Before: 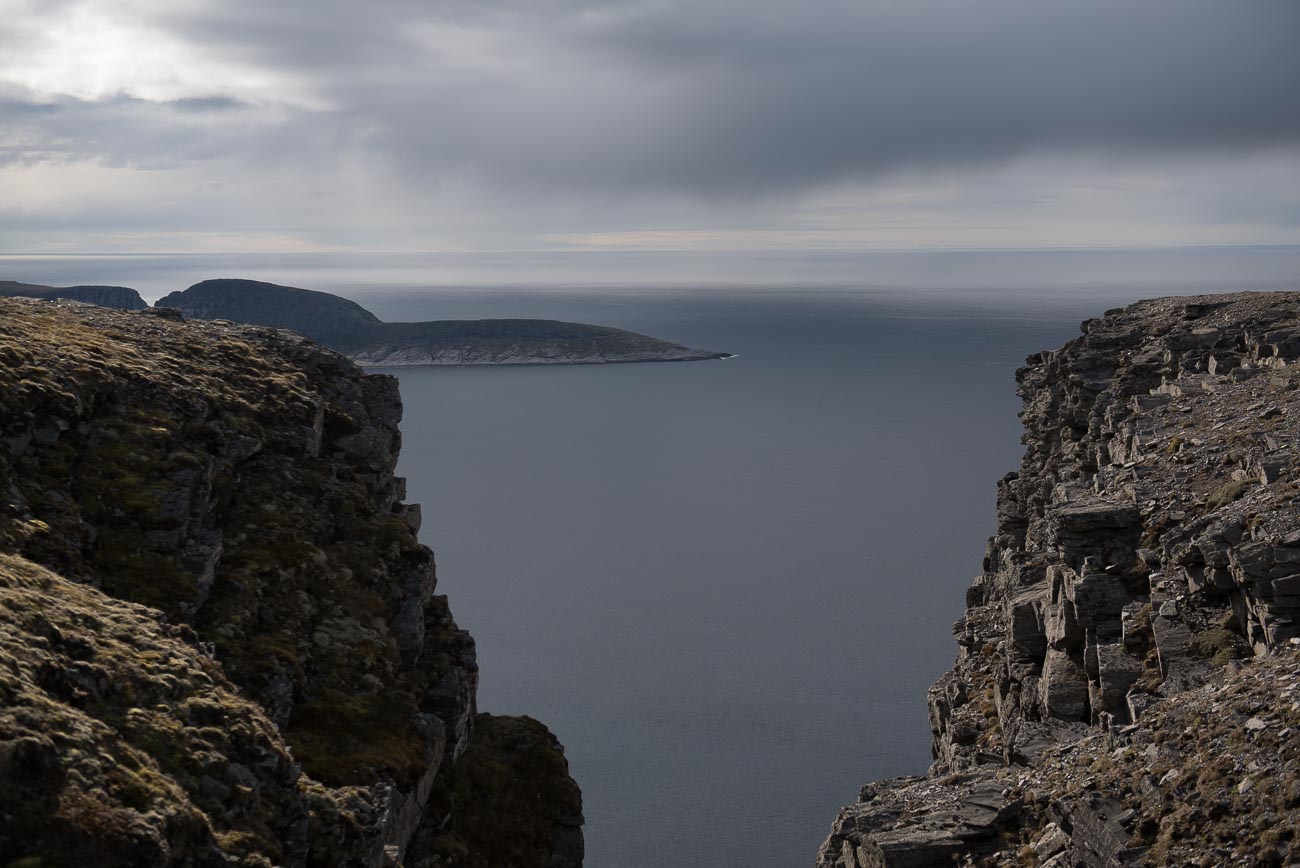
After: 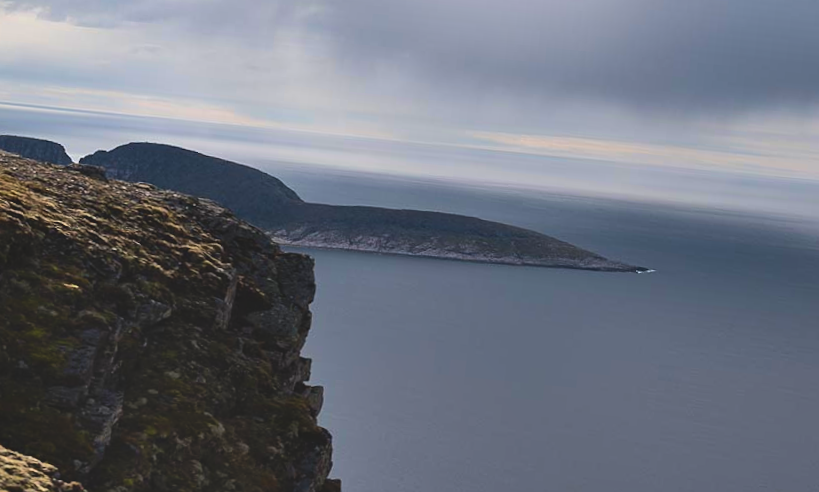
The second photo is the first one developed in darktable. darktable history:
shadows and highlights: highlights color adjustment 0%, soften with gaussian
tone equalizer: -8 EV -0.75 EV, -7 EV -0.7 EV, -6 EV -0.6 EV, -5 EV -0.4 EV, -3 EV 0.4 EV, -2 EV 0.6 EV, -1 EV 0.7 EV, +0 EV 0.75 EV, edges refinement/feathering 500, mask exposure compensation -1.57 EV, preserve details no
velvia: on, module defaults
sharpen: amount 0.2
crop and rotate: angle -4.99°, left 2.122%, top 6.945%, right 27.566%, bottom 30.519%
rotate and perspective: rotation 0.8°, automatic cropping off
contrast brightness saturation: contrast -0.19, saturation 0.19
